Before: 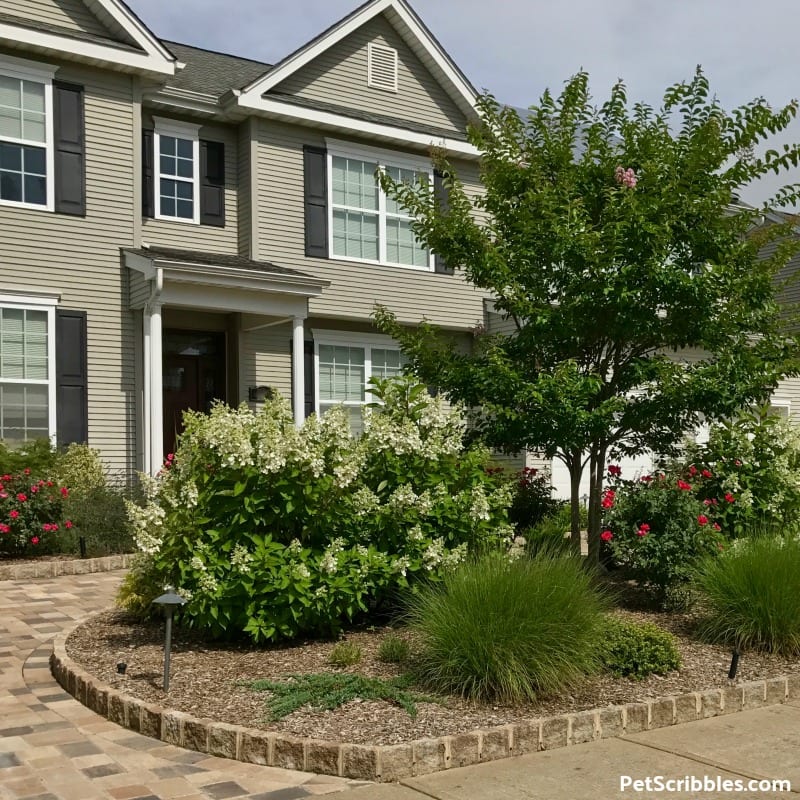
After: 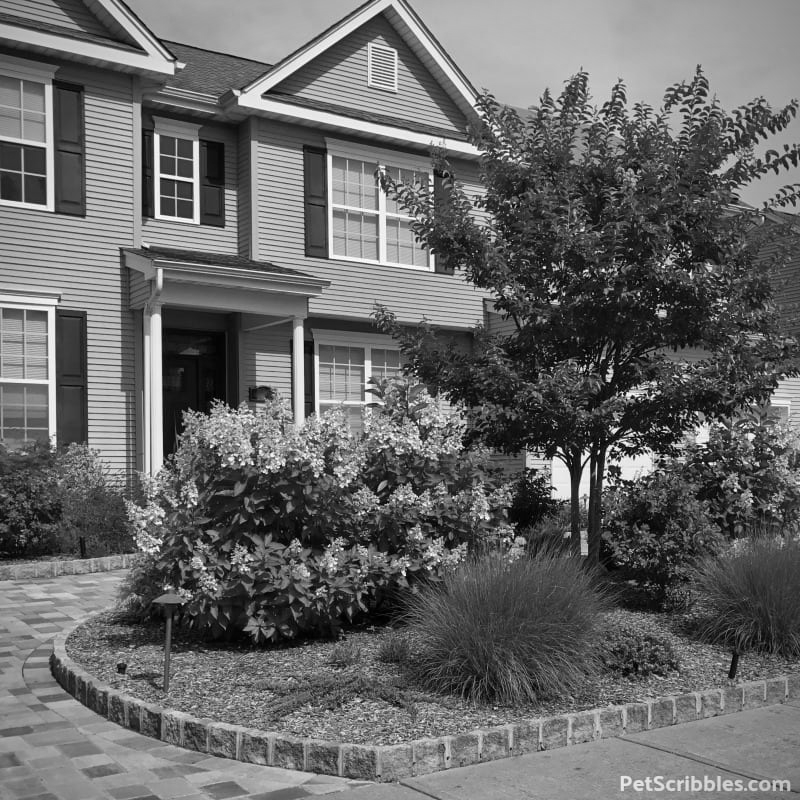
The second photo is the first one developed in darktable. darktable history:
monochrome: on, module defaults
vignetting: fall-off start 91.19%
